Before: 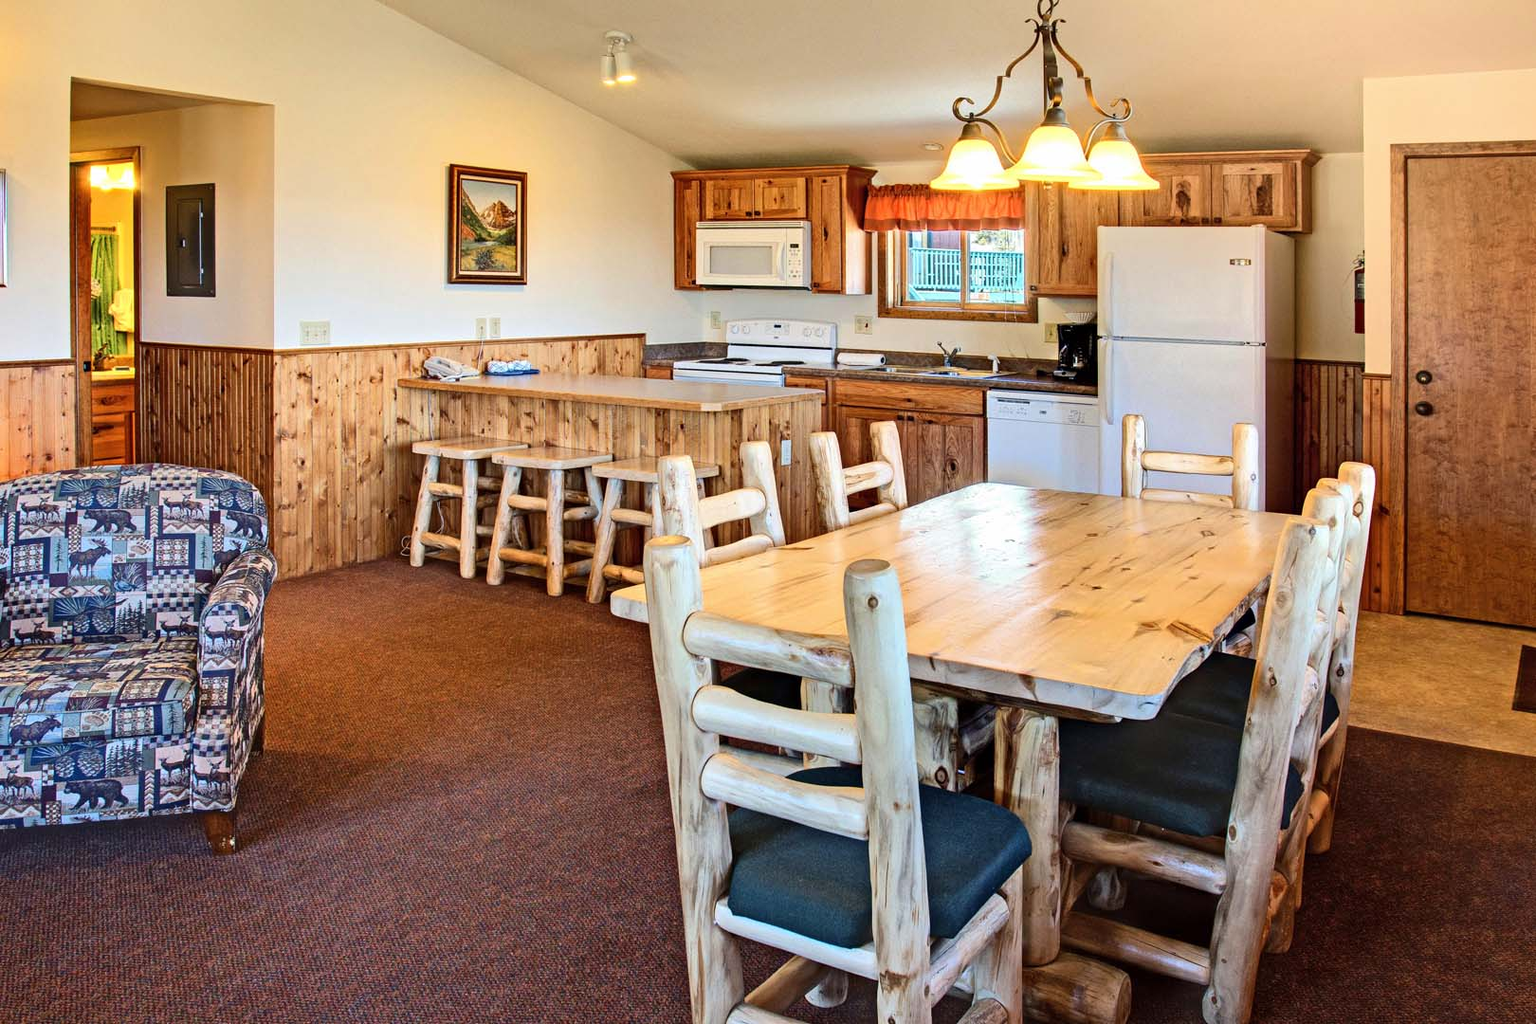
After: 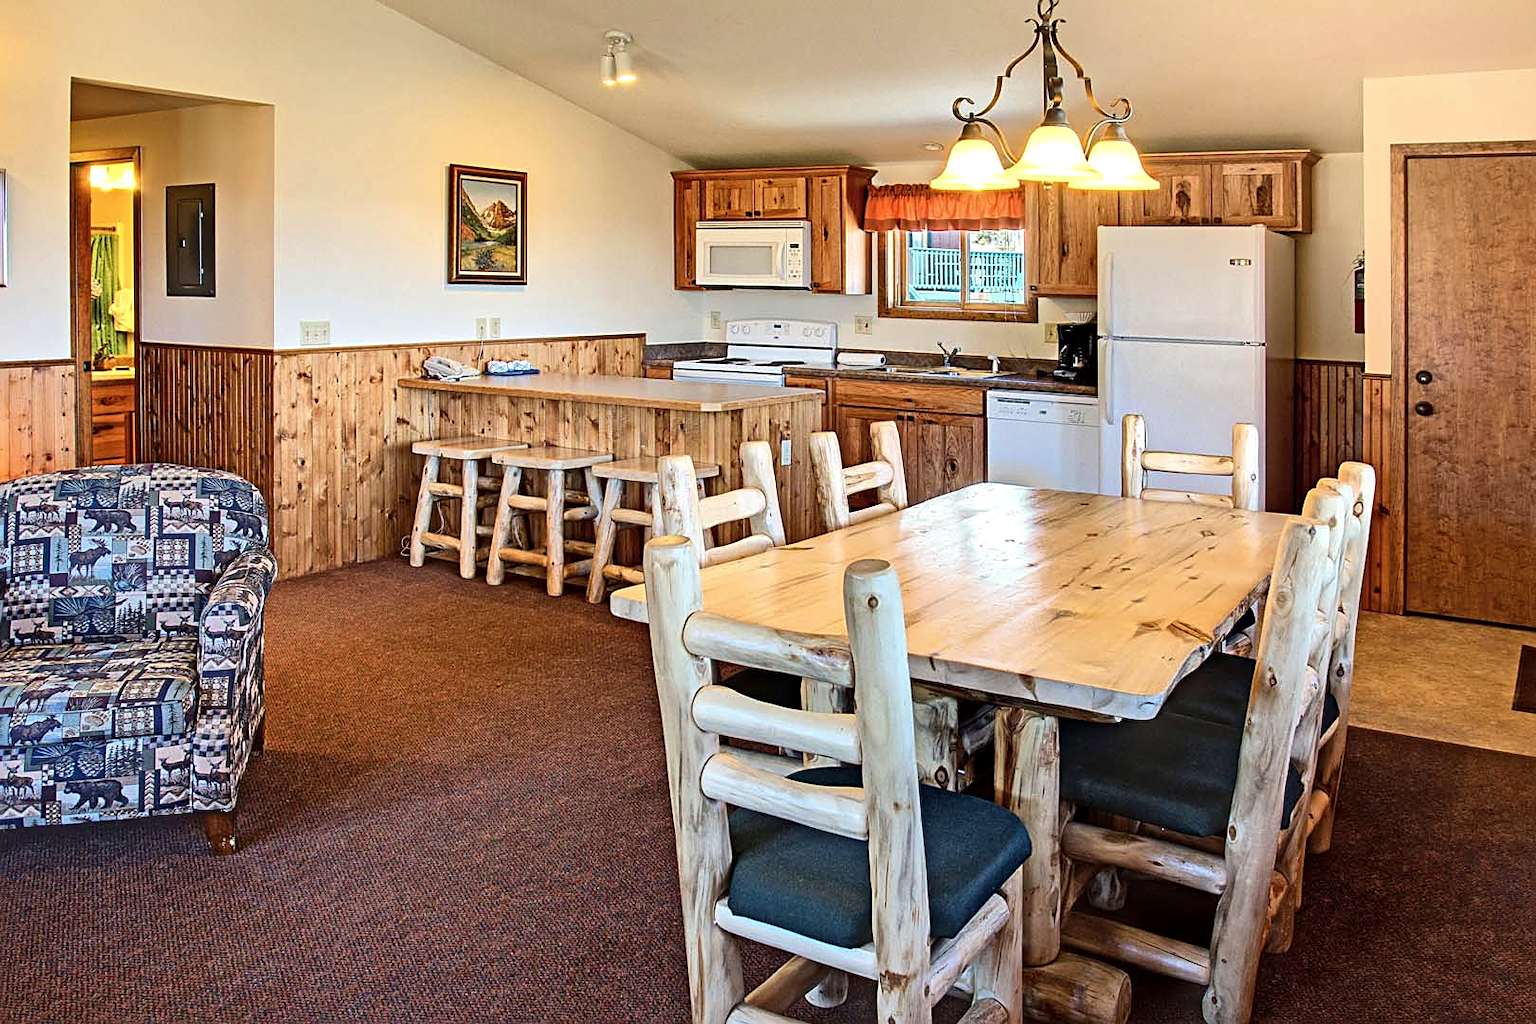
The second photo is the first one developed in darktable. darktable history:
exposure: compensate highlight preservation false
contrast brightness saturation: saturation -0.062
local contrast: mode bilateral grid, contrast 20, coarseness 50, detail 119%, midtone range 0.2
sharpen: on, module defaults
